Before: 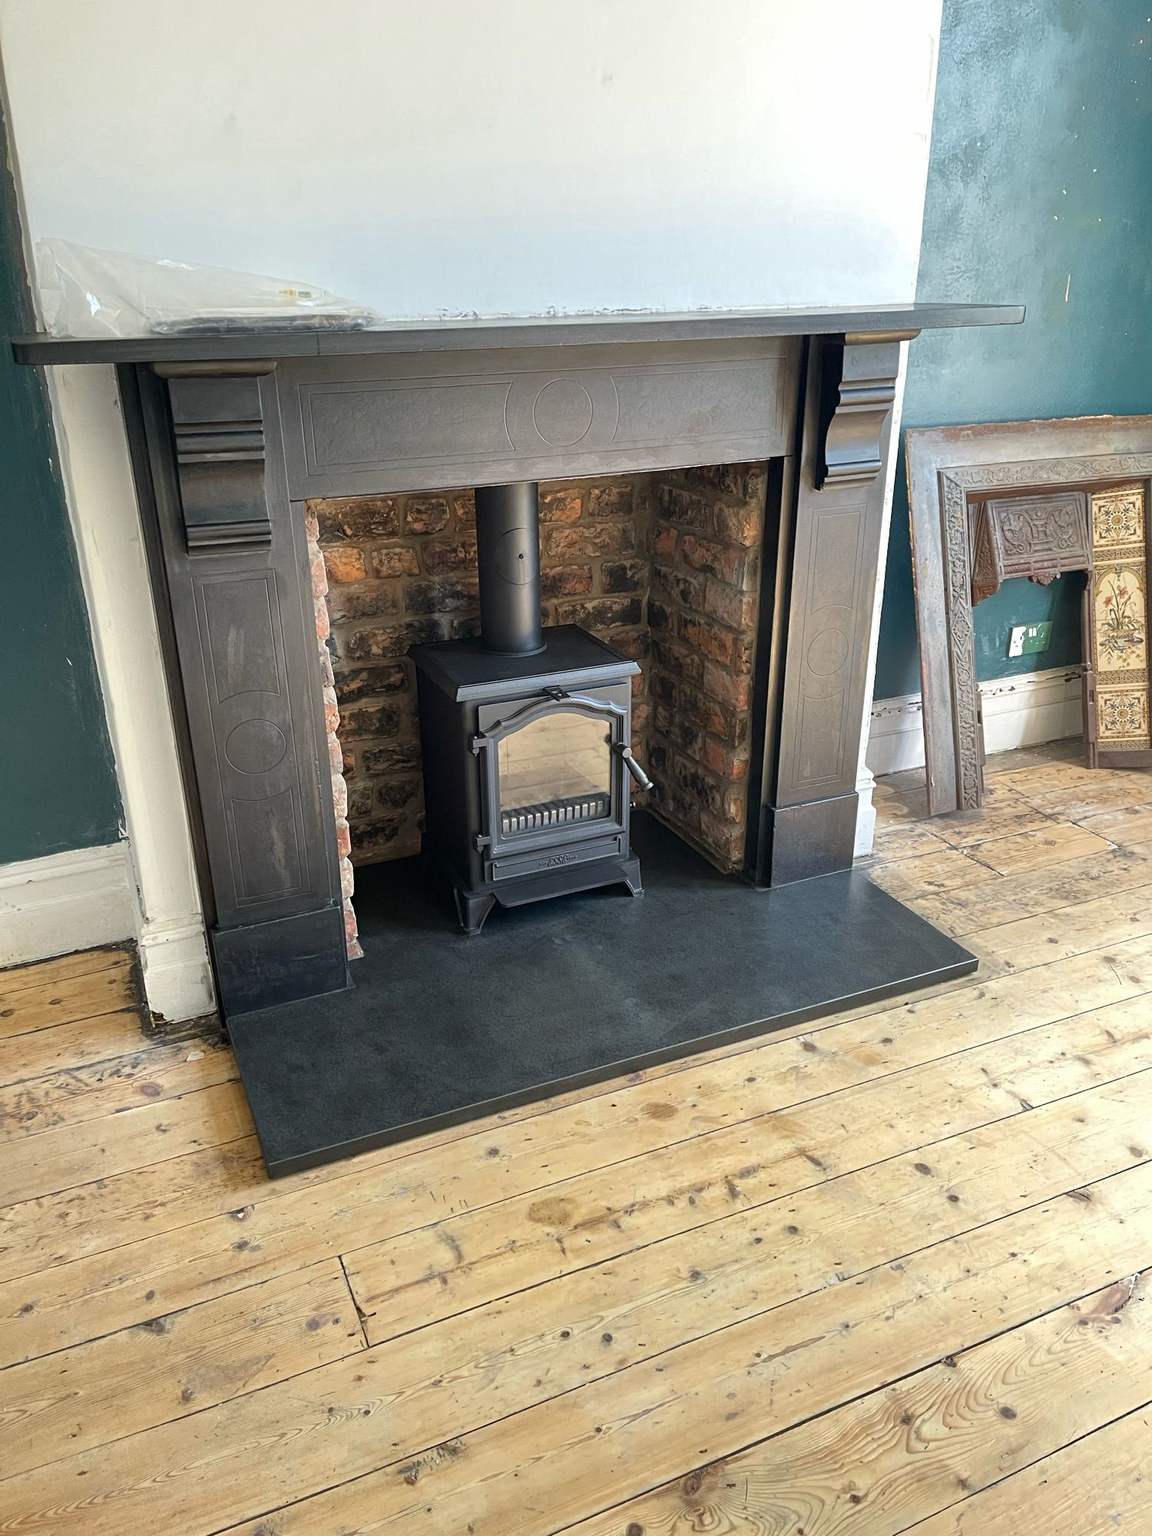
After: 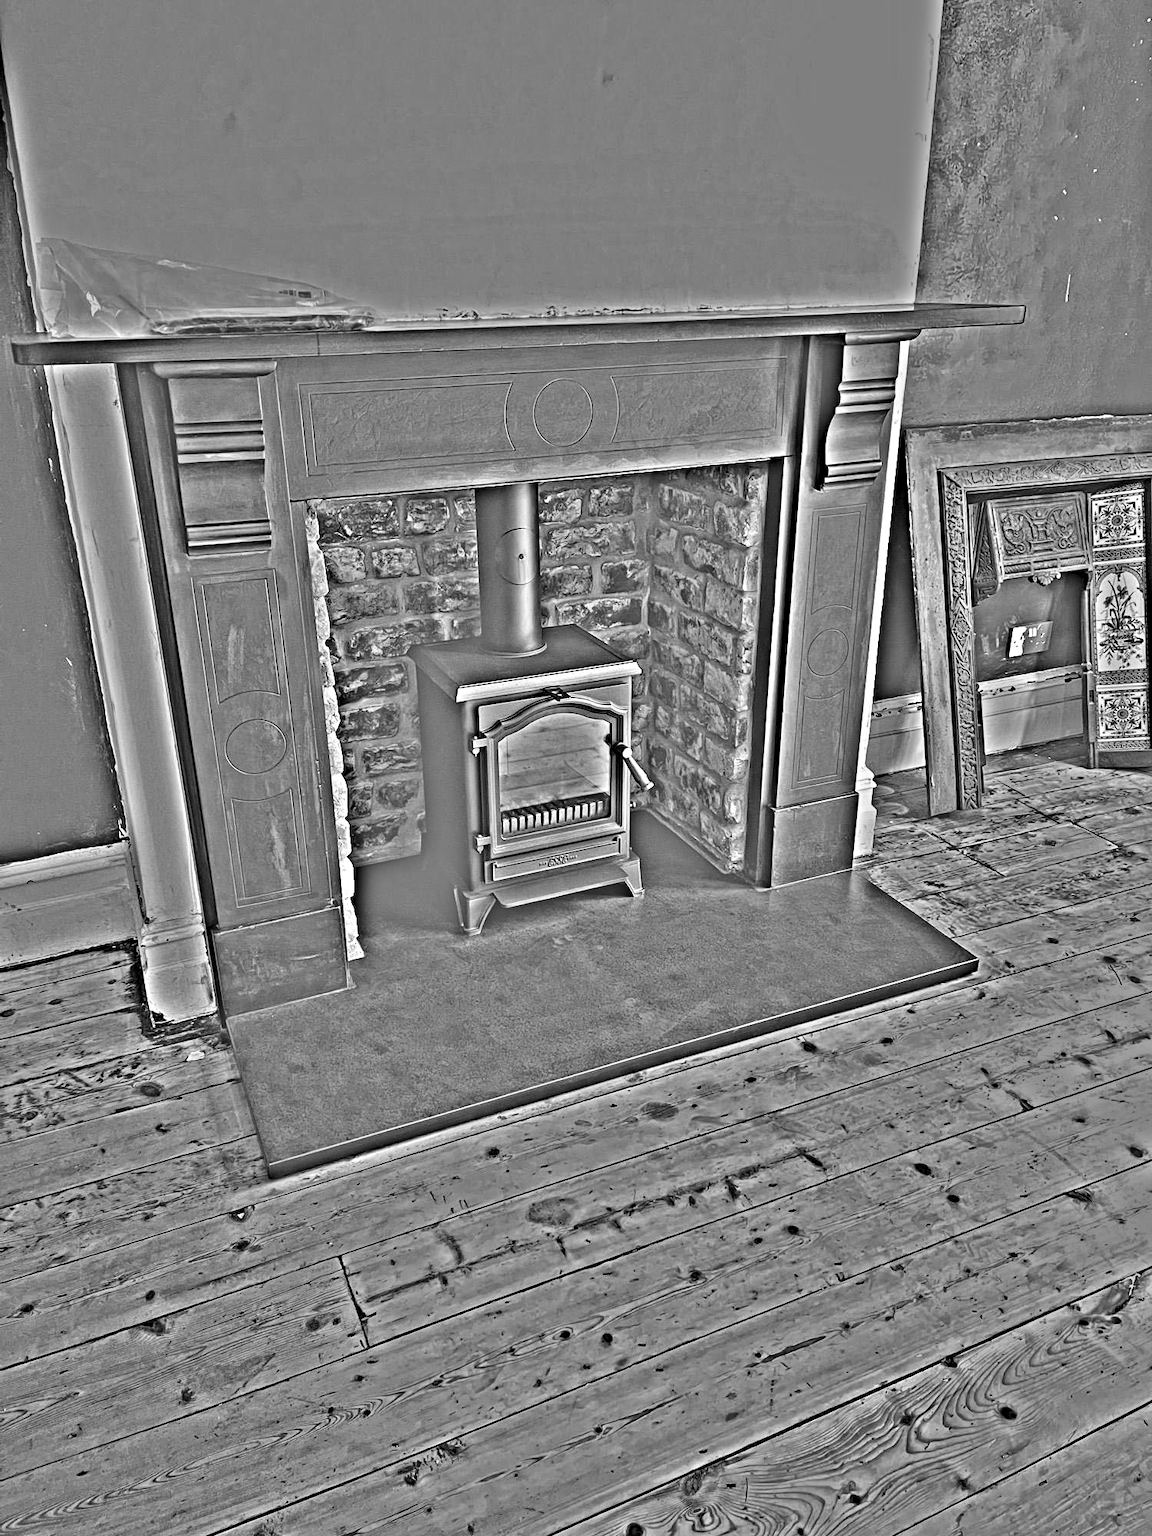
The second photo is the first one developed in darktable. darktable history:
contrast brightness saturation: contrast 0.15, brightness 0.05
highpass: sharpness 49.79%, contrast boost 49.79%
